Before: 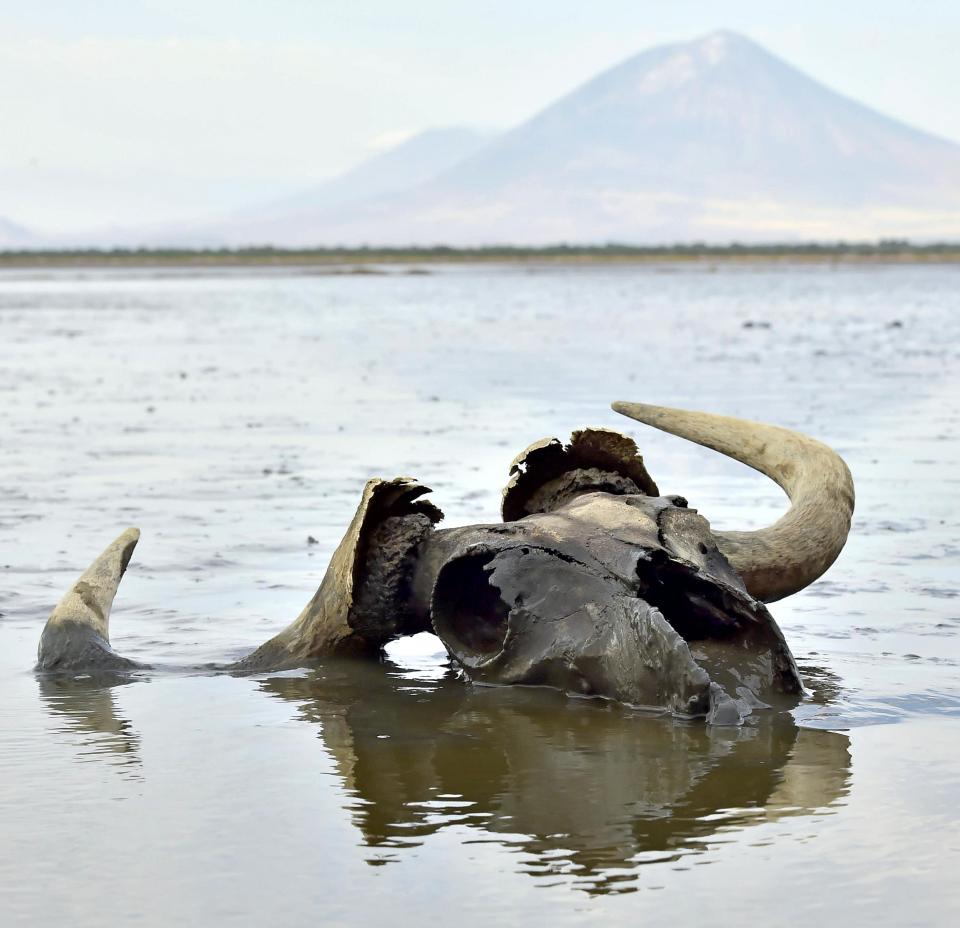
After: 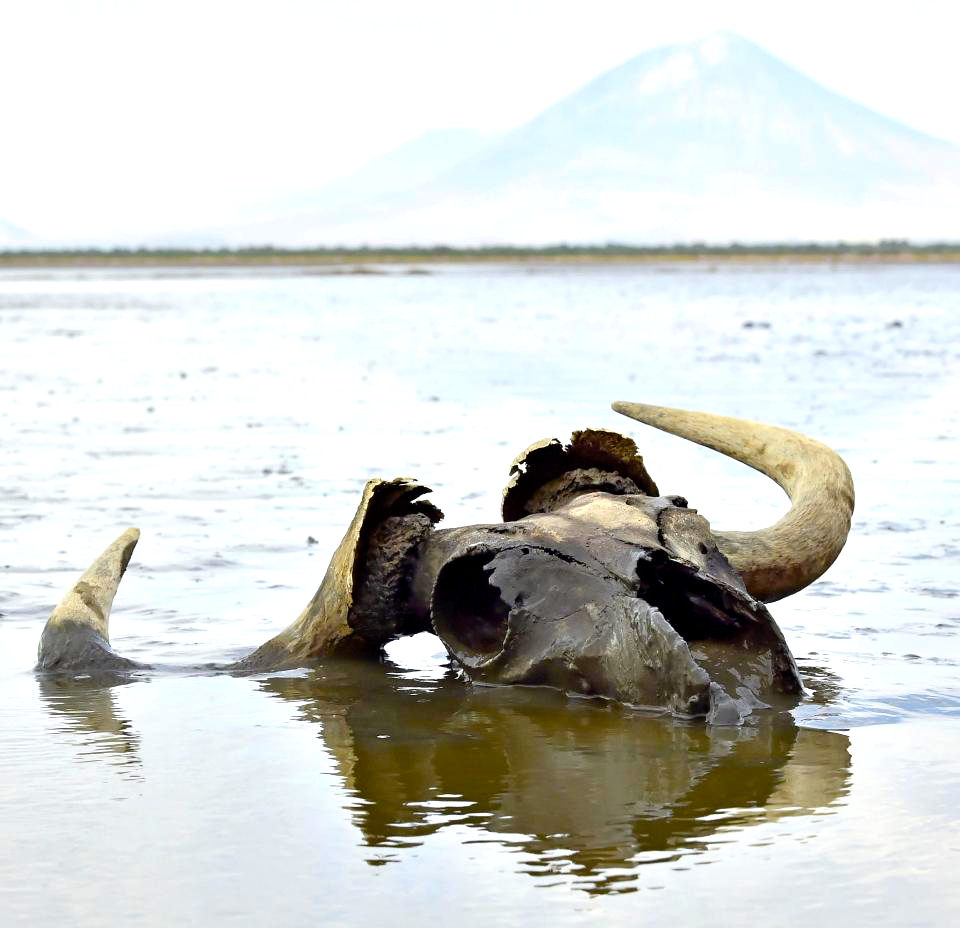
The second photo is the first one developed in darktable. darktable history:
color balance rgb: shadows lift › chroma 1.019%, shadows lift › hue 29.46°, linear chroma grading › shadows -9.655%, linear chroma grading › global chroma 19.823%, perceptual saturation grading › global saturation 27.557%, perceptual saturation grading › highlights -24.815%, perceptual saturation grading › shadows 24.573%
tone equalizer: -8 EV -0.391 EV, -7 EV -0.429 EV, -6 EV -0.368 EV, -5 EV -0.244 EV, -3 EV 0.237 EV, -2 EV 0.322 EV, -1 EV 0.367 EV, +0 EV 0.394 EV
